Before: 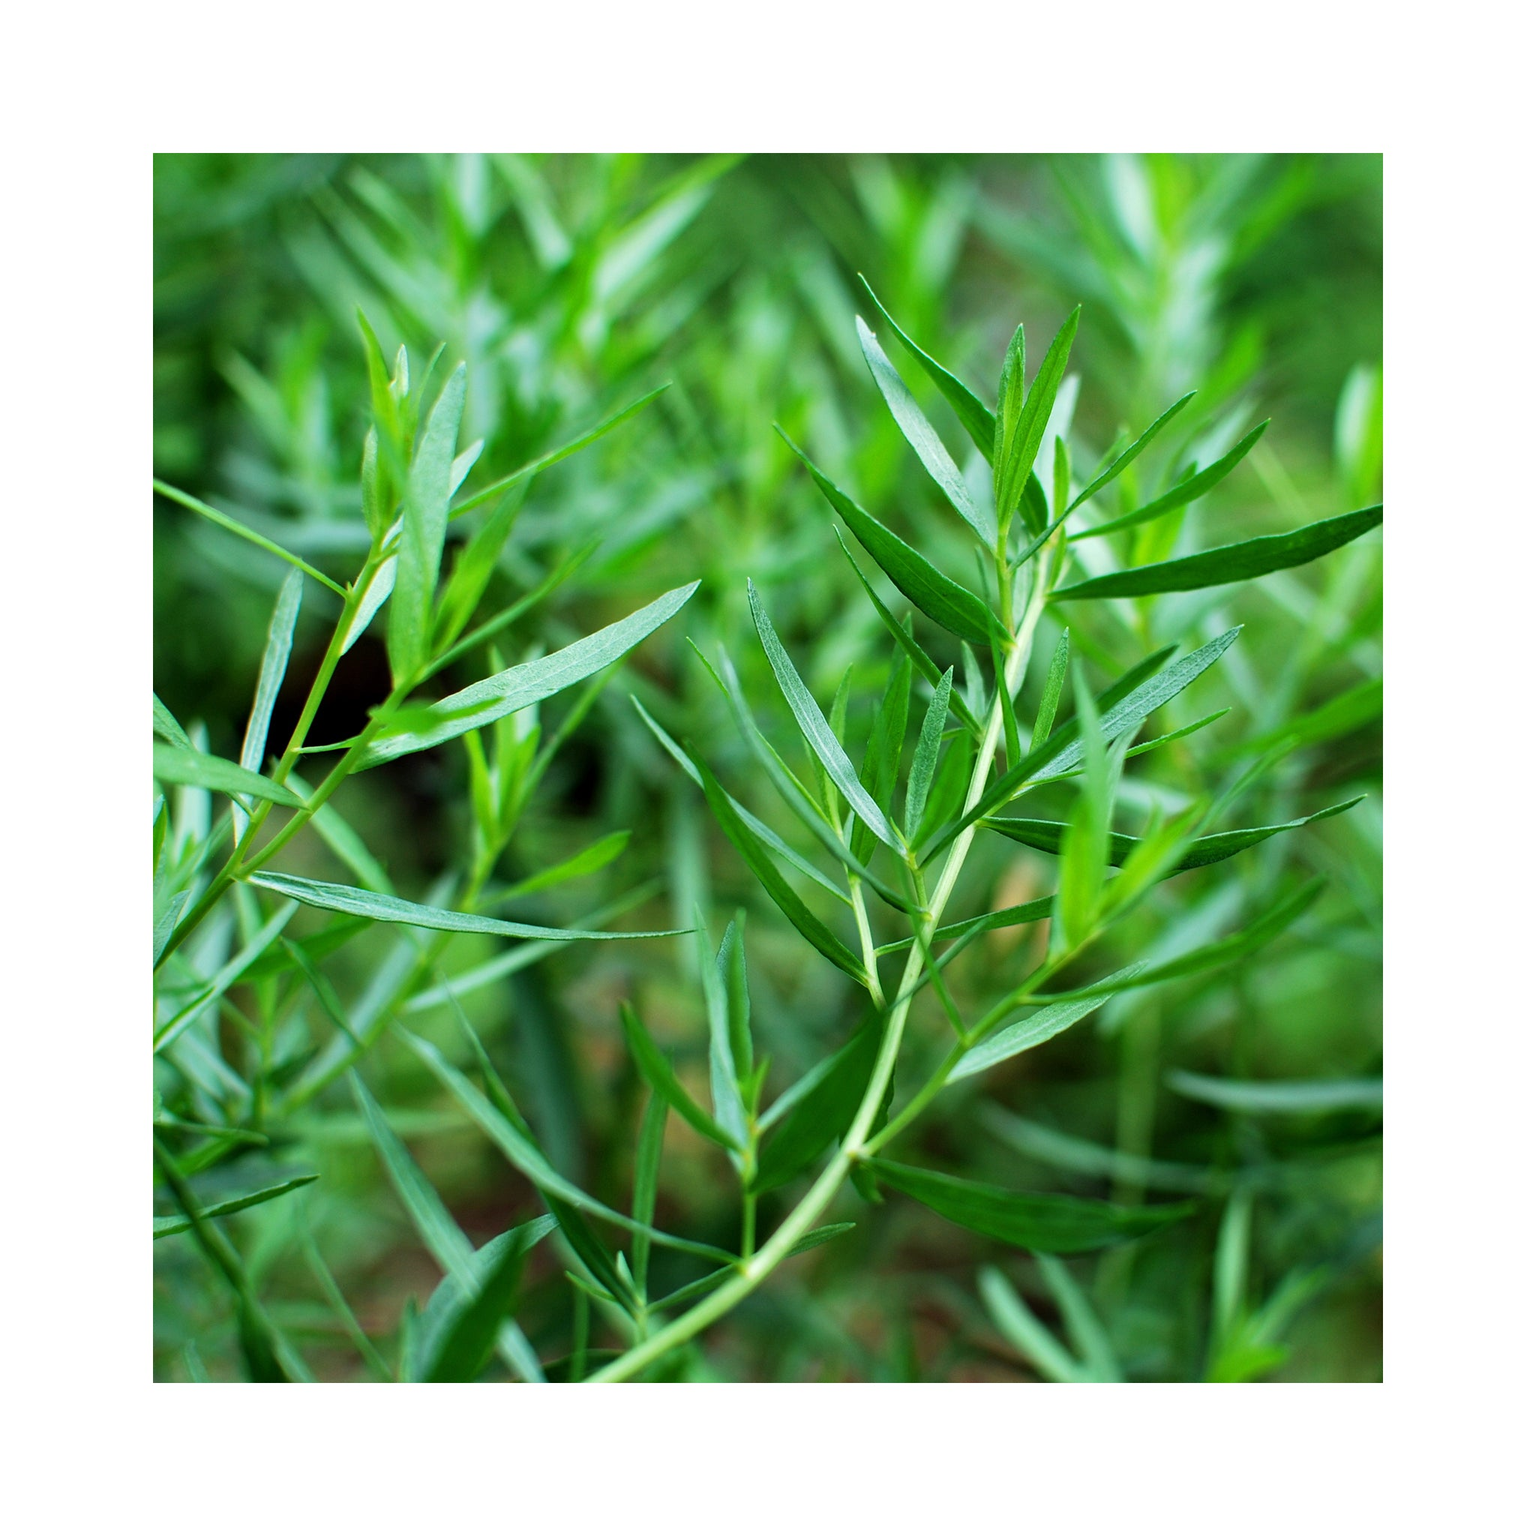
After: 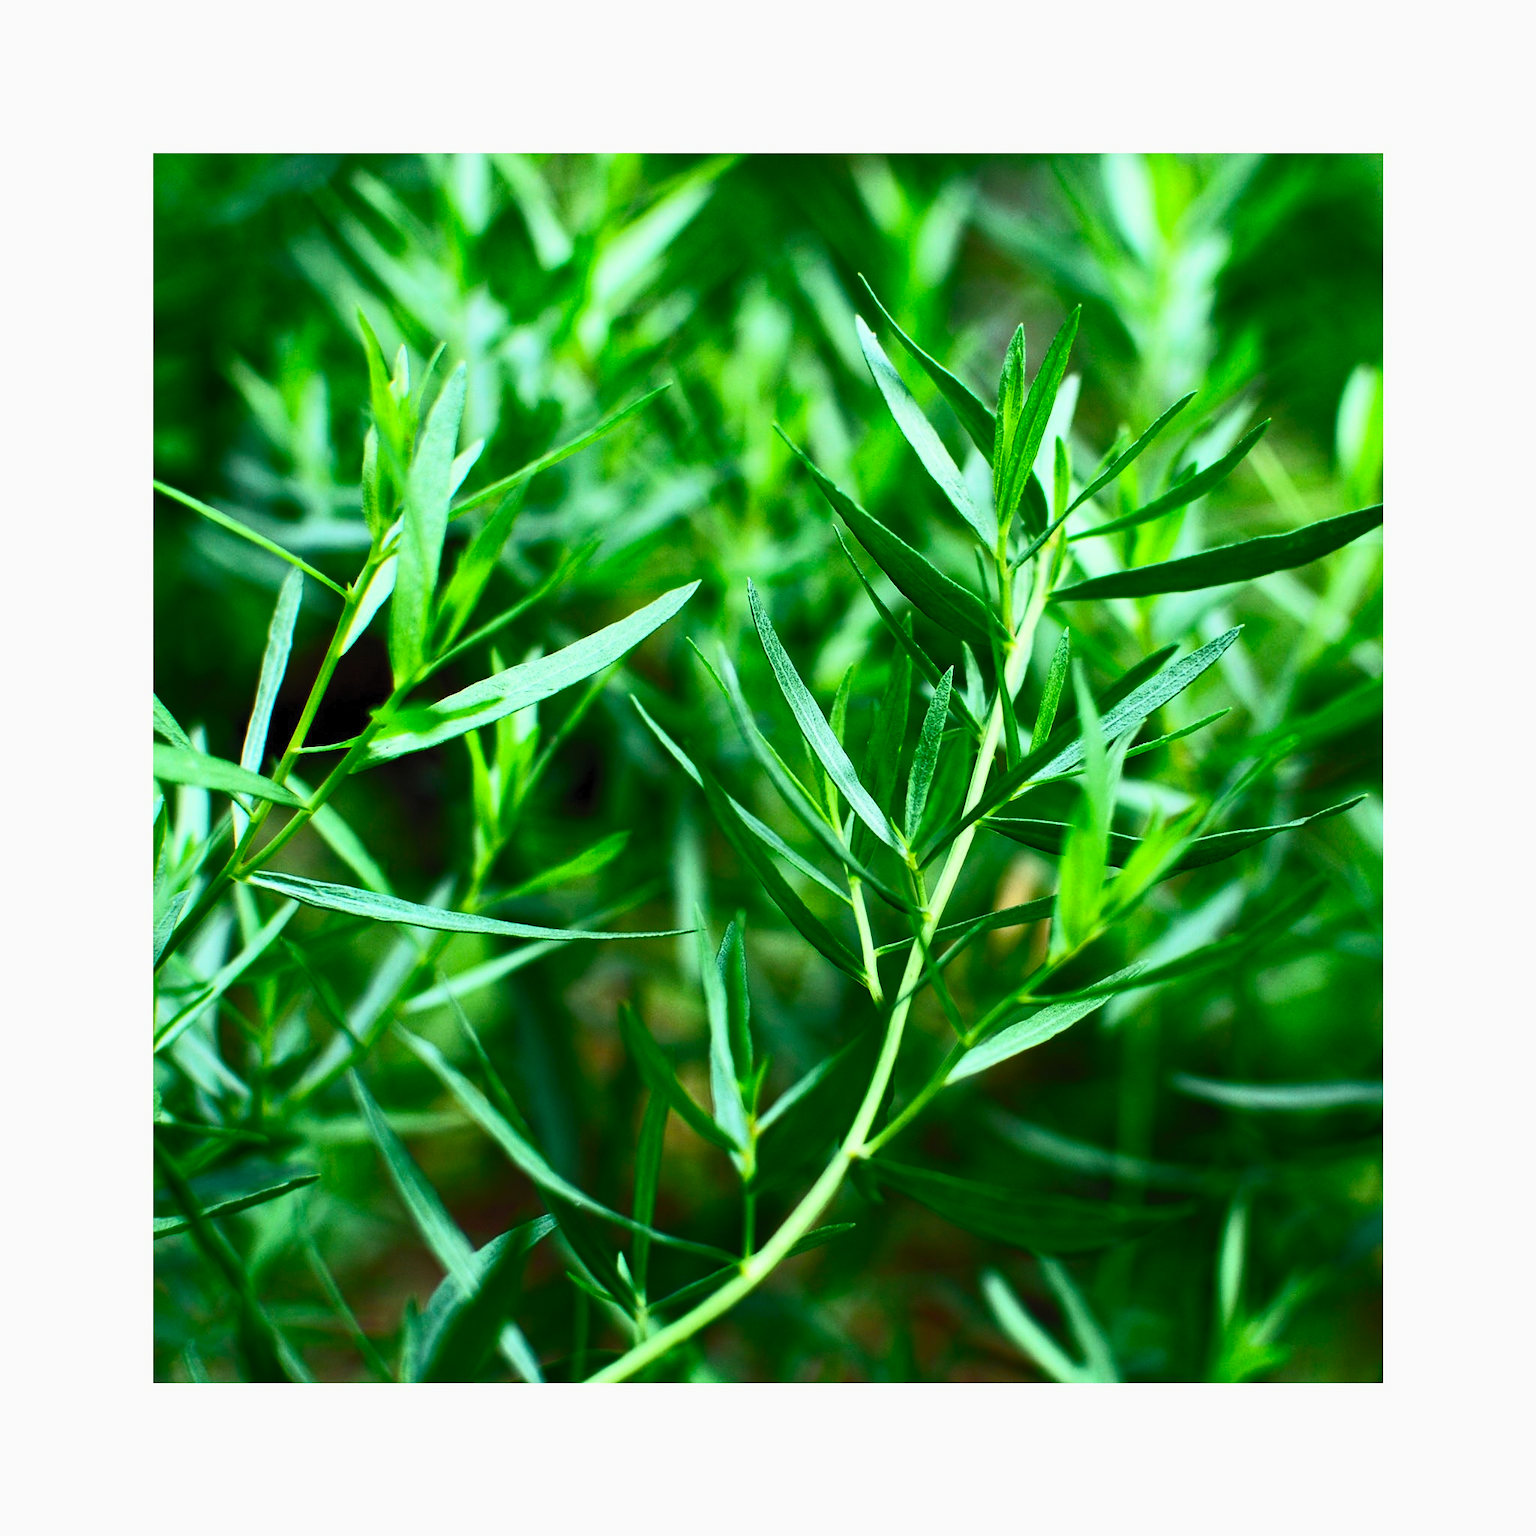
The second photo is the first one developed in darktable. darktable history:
contrast brightness saturation: contrast 0.83, brightness 0.59, saturation 0.59
exposure: exposure -1 EV, compensate highlight preservation false
